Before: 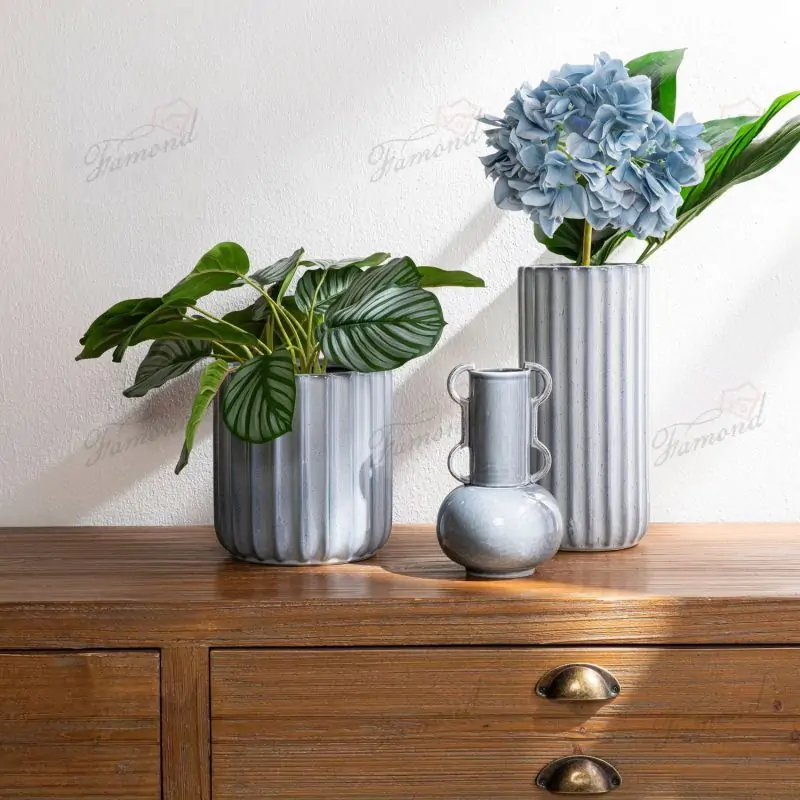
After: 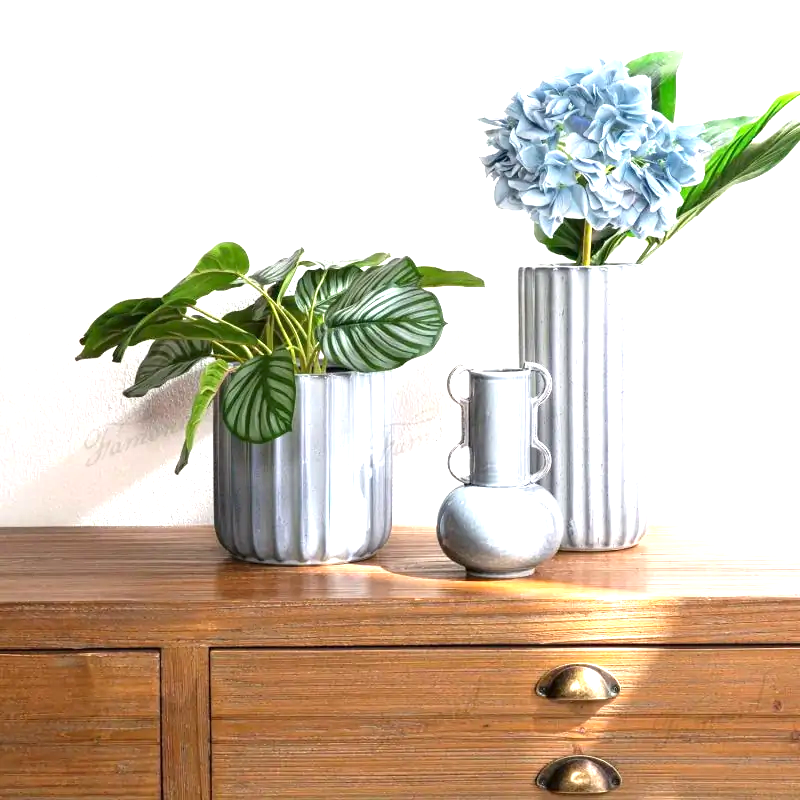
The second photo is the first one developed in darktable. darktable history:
exposure: exposure 1.164 EV, compensate exposure bias true, compensate highlight preservation false
